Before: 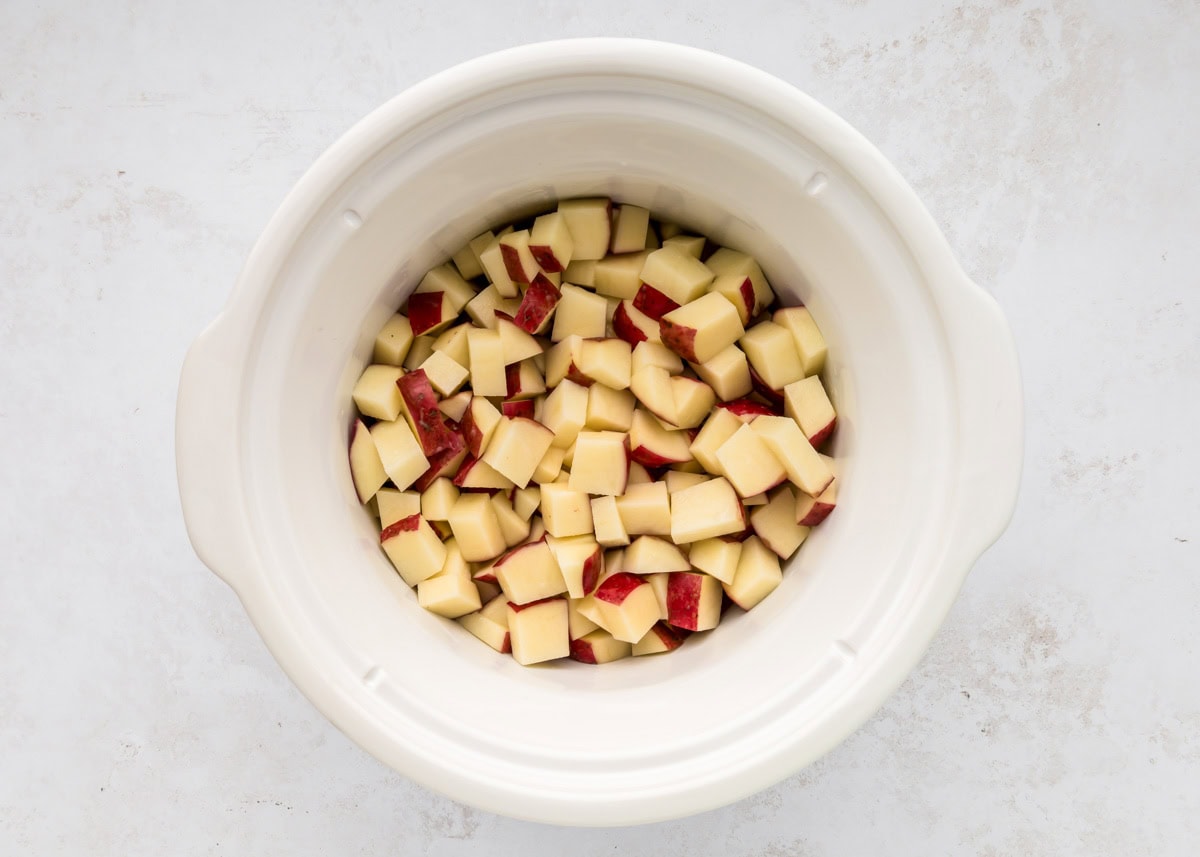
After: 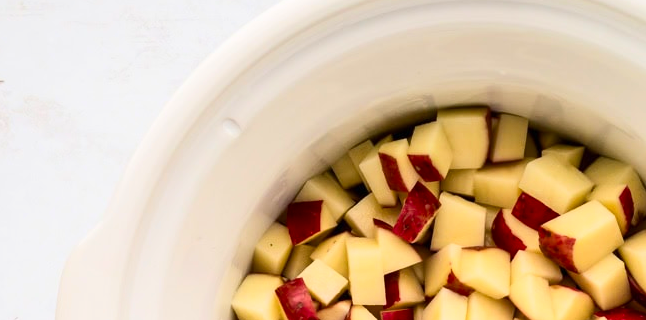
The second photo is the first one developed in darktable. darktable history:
crop: left 10.093%, top 10.662%, right 36.006%, bottom 51.998%
contrast brightness saturation: contrast 0.226, brightness 0.106, saturation 0.289
